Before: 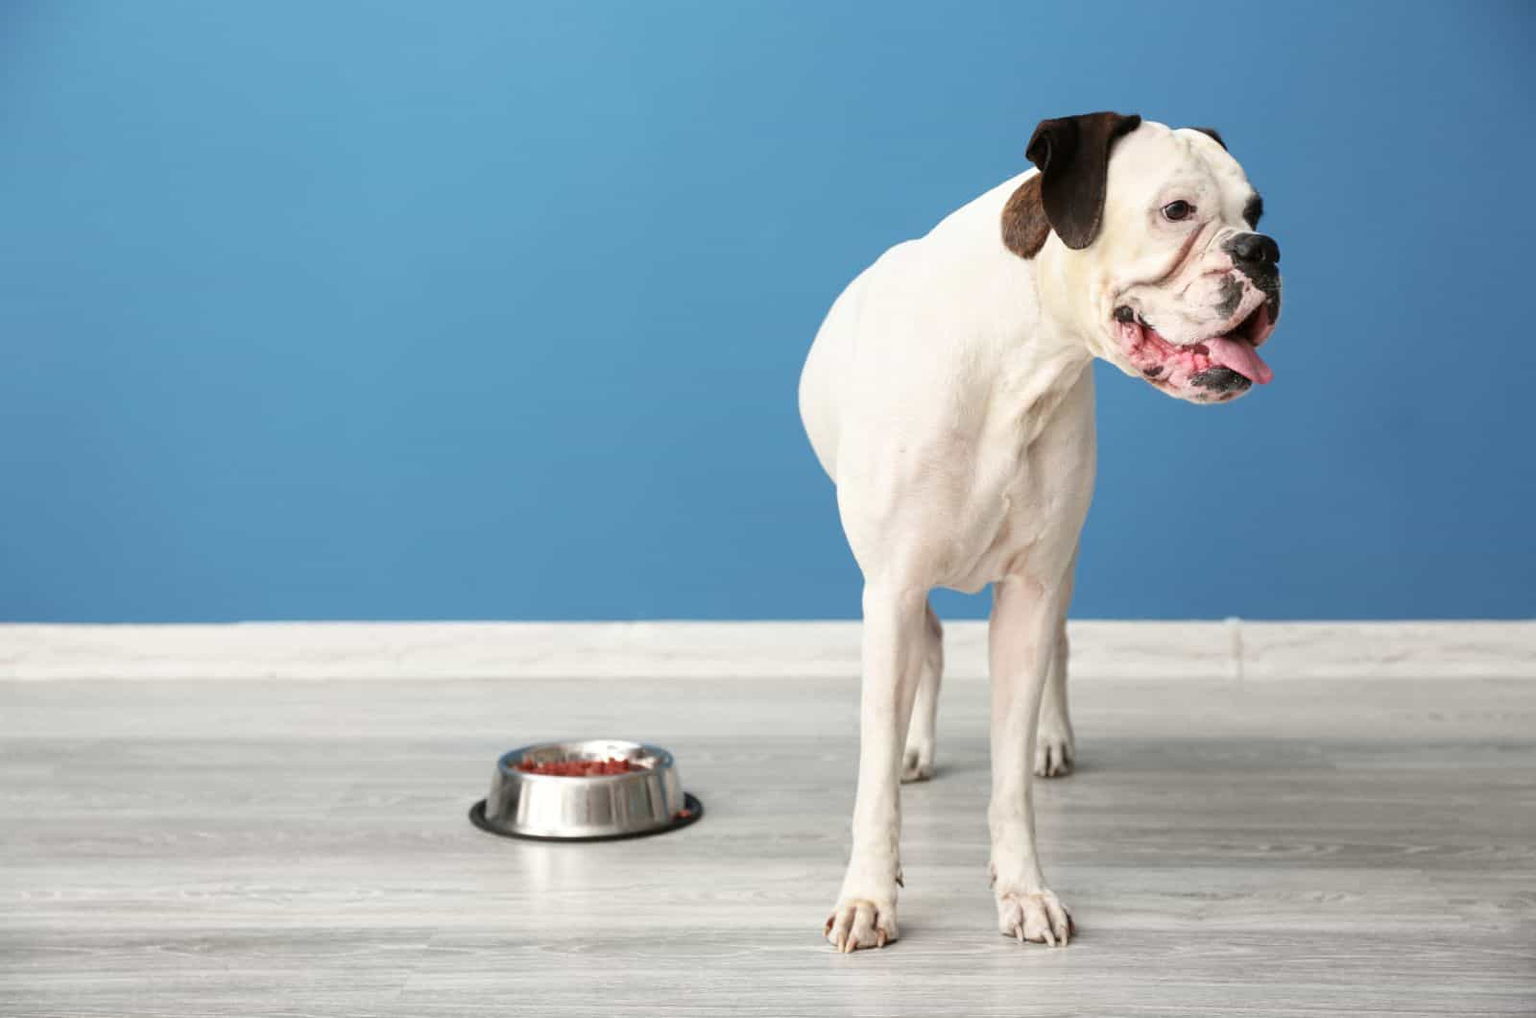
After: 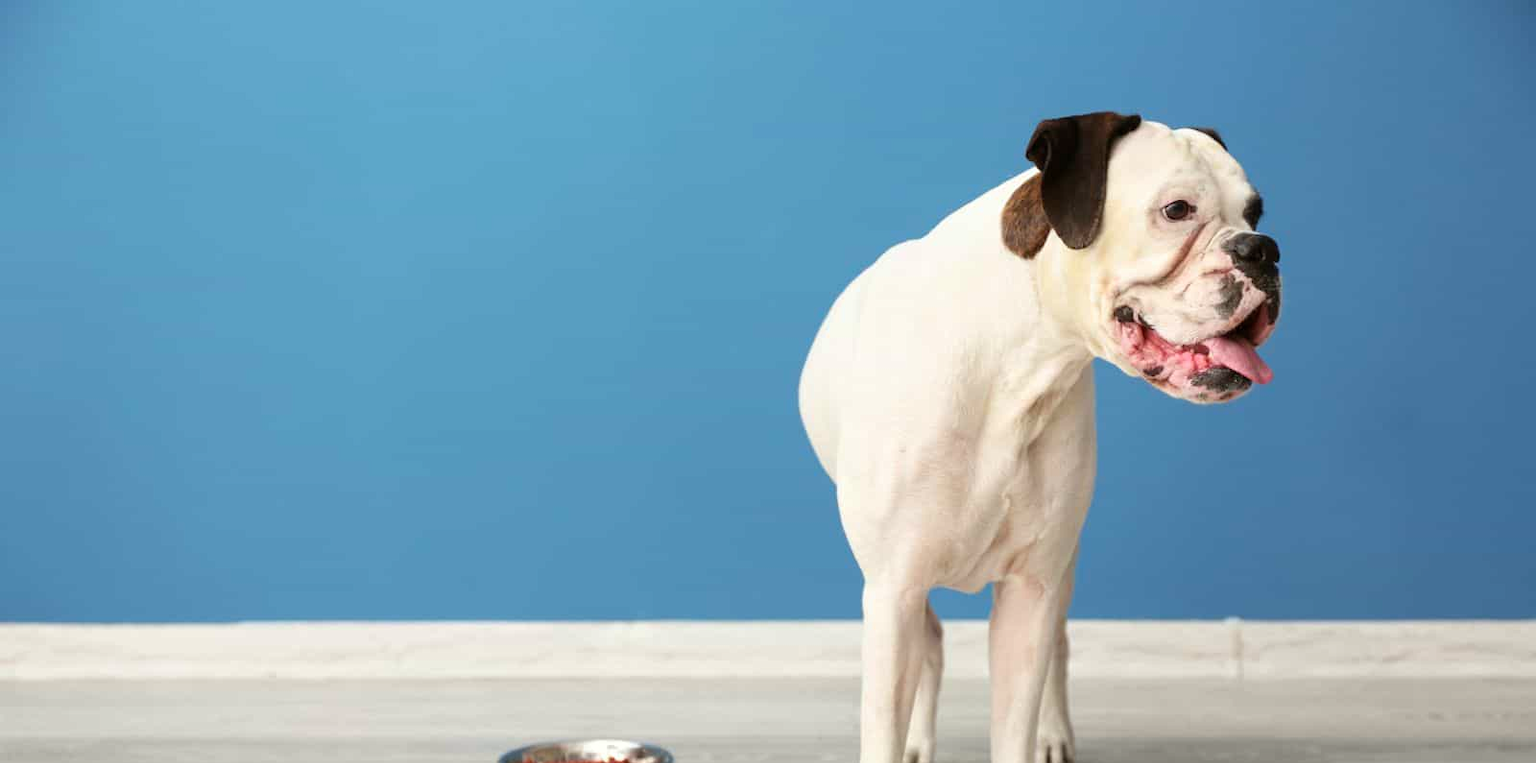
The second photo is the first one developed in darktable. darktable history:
crop: bottom 24.991%
color balance rgb: shadows lift › hue 87.54°, power › chroma 0.663%, power › hue 60°, perceptual saturation grading › global saturation 3.958%, global vibrance 20%
